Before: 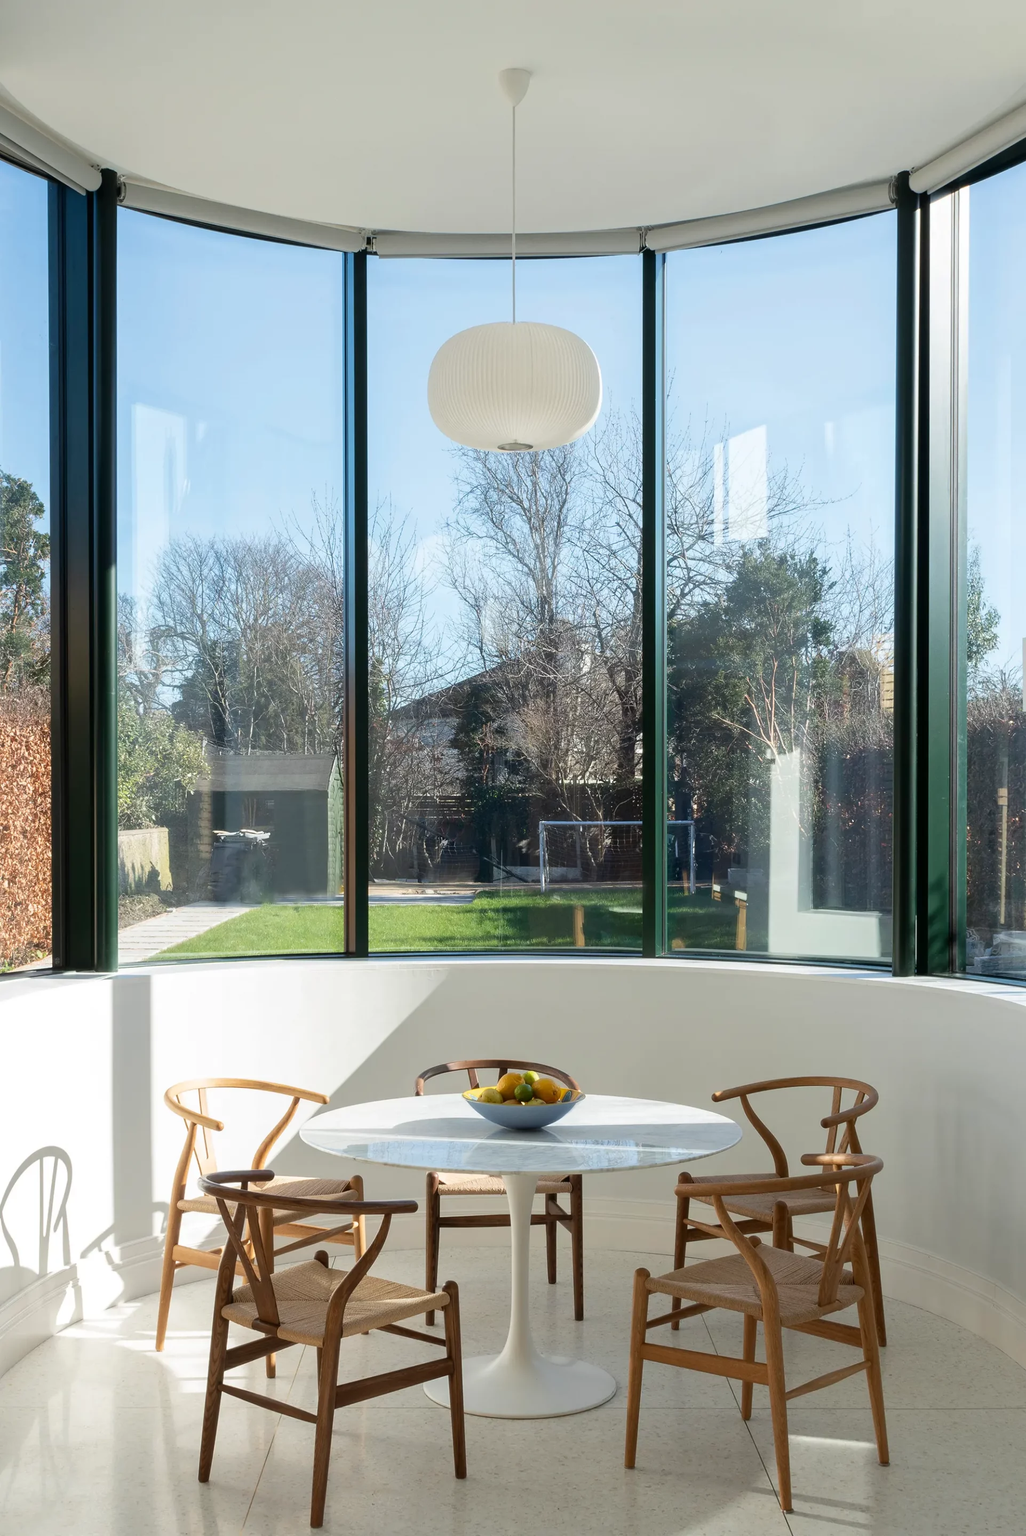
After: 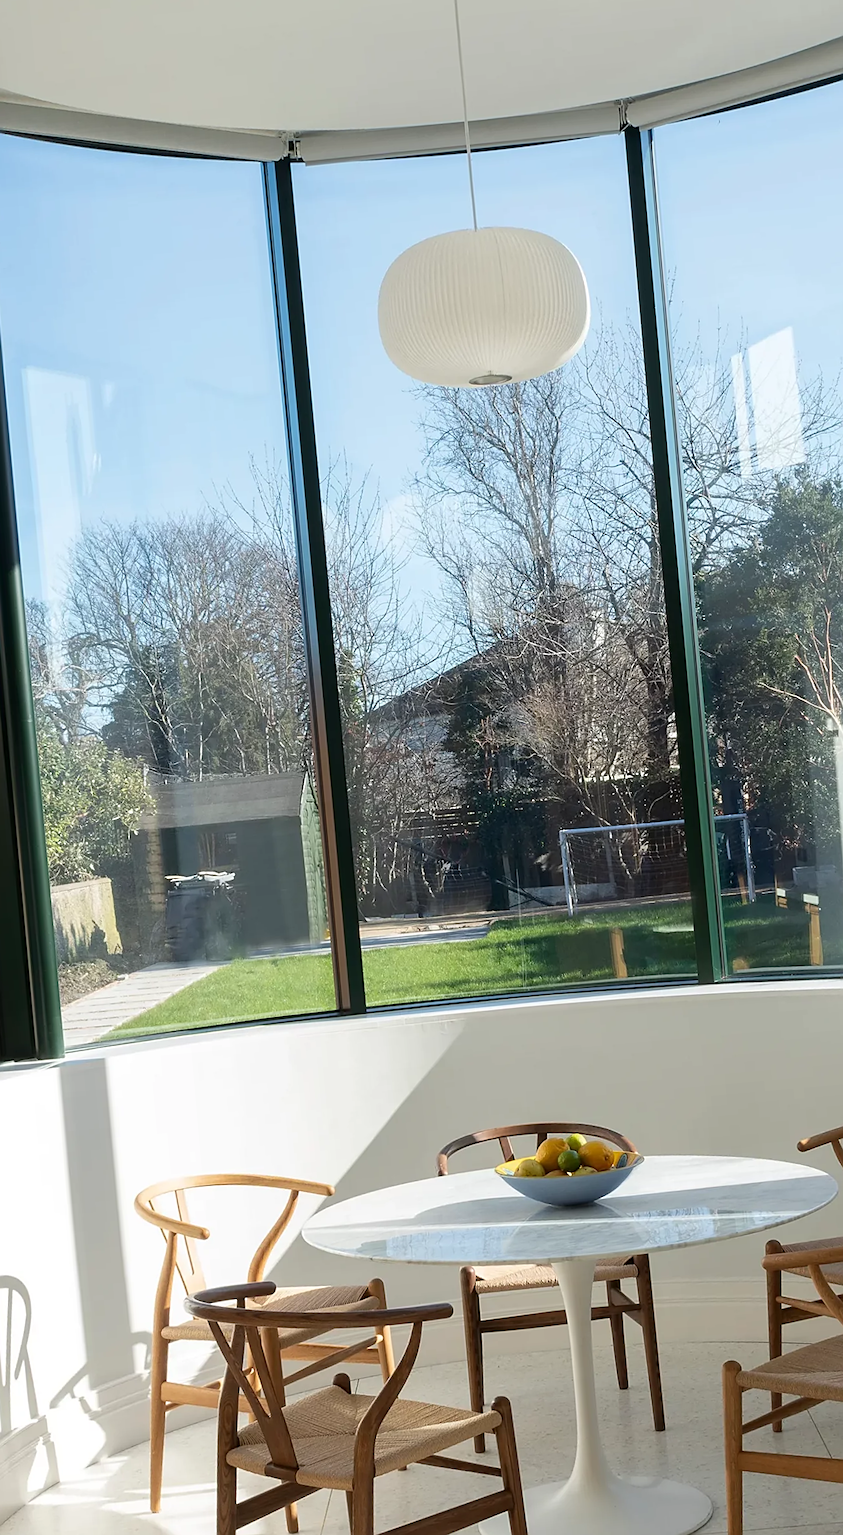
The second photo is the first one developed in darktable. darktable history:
crop and rotate: left 8.786%, right 24.548%
sharpen: on, module defaults
rotate and perspective: rotation -5°, crop left 0.05, crop right 0.952, crop top 0.11, crop bottom 0.89
